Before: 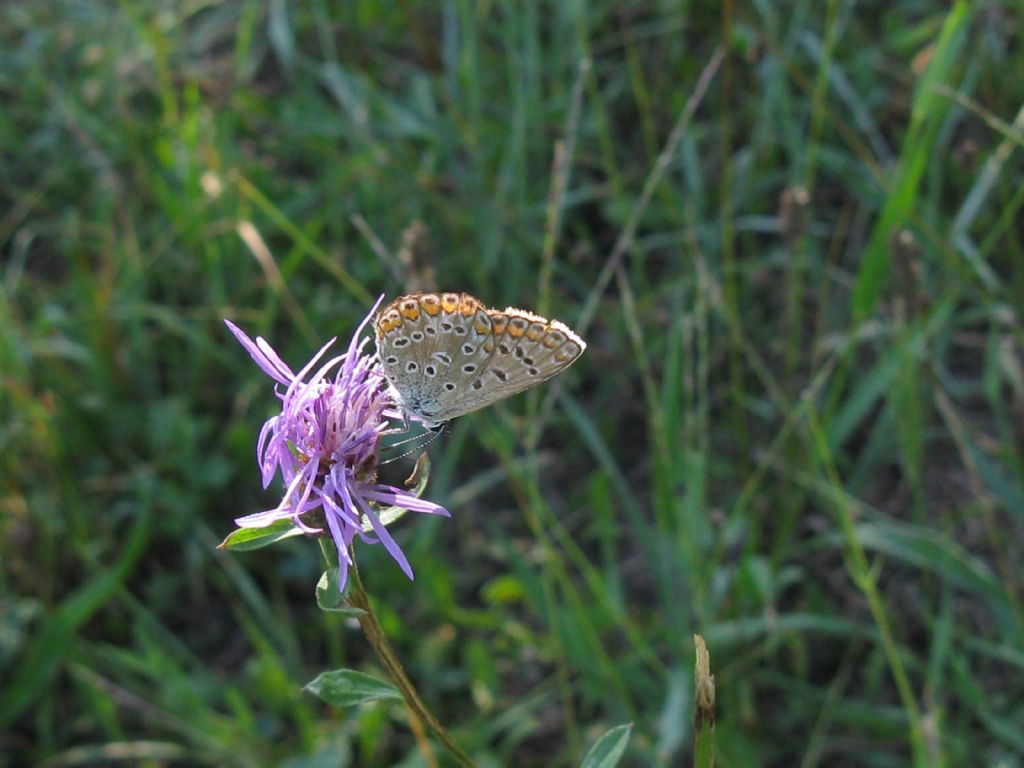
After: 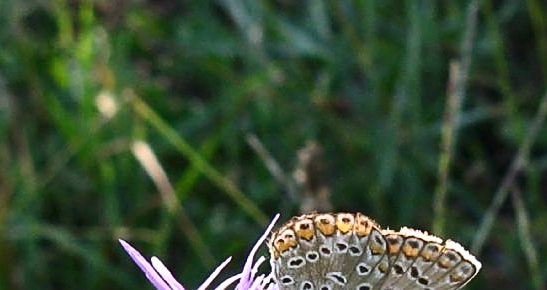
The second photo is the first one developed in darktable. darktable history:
contrast brightness saturation: contrast 0.278
crop: left 10.261%, top 10.512%, right 36.268%, bottom 51.614%
sharpen: on, module defaults
exposure: exposure -0.047 EV, compensate exposure bias true, compensate highlight preservation false
